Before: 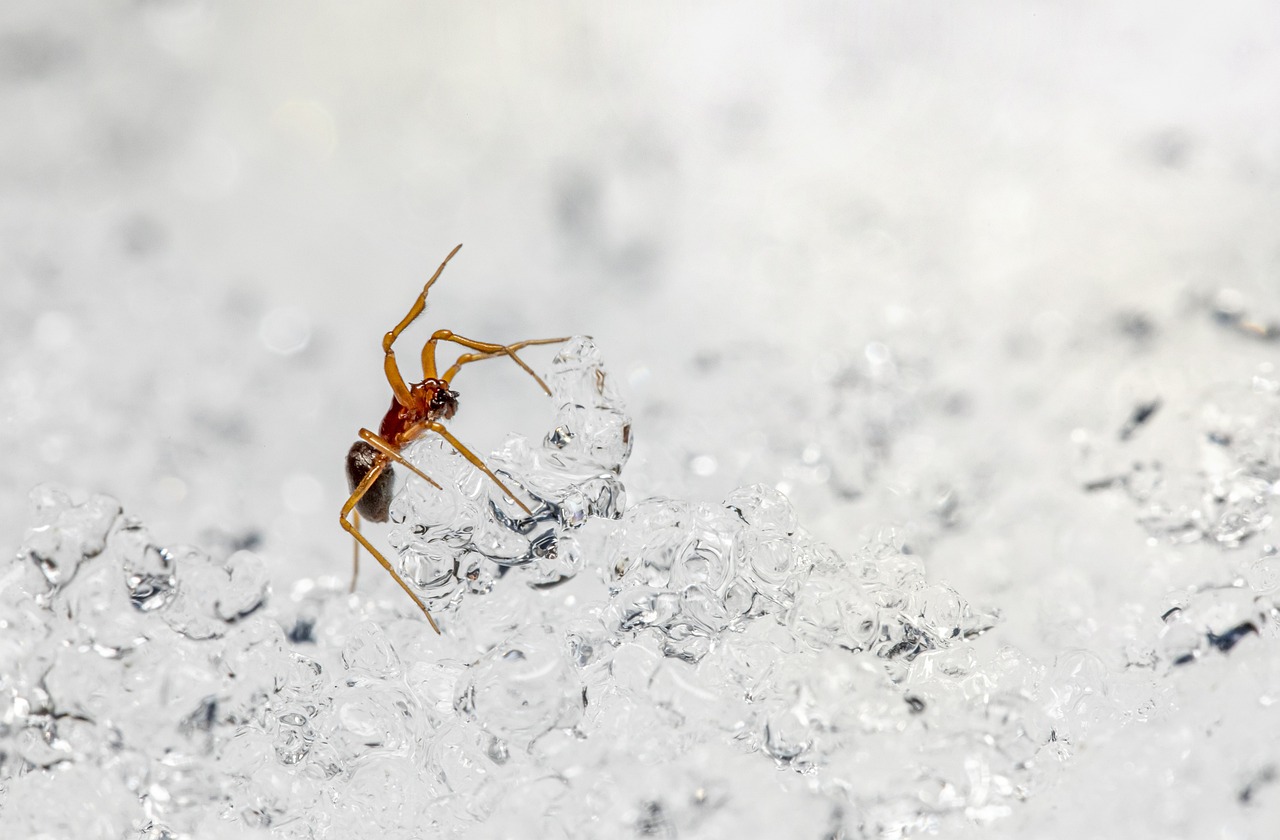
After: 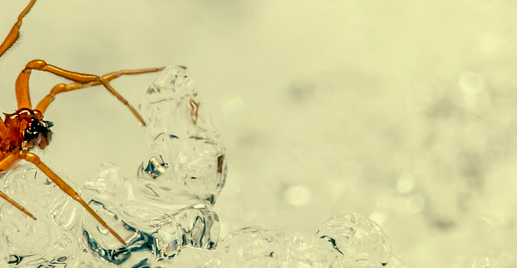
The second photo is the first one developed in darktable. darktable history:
crop: left 31.751%, top 32.172%, right 27.8%, bottom 35.83%
color balance rgb: linear chroma grading › shadows -8%, linear chroma grading › global chroma 10%, perceptual saturation grading › global saturation 2%, perceptual saturation grading › highlights -2%, perceptual saturation grading › mid-tones 4%, perceptual saturation grading › shadows 8%, perceptual brilliance grading › global brilliance 2%, perceptual brilliance grading › highlights -4%, global vibrance 16%, saturation formula JzAzBz (2021)
color balance: mode lift, gamma, gain (sRGB), lift [1, 0.69, 1, 1], gamma [1, 1.482, 1, 1], gain [1, 1, 1, 0.802]
exposure: exposure -0.04 EV, compensate highlight preservation false
